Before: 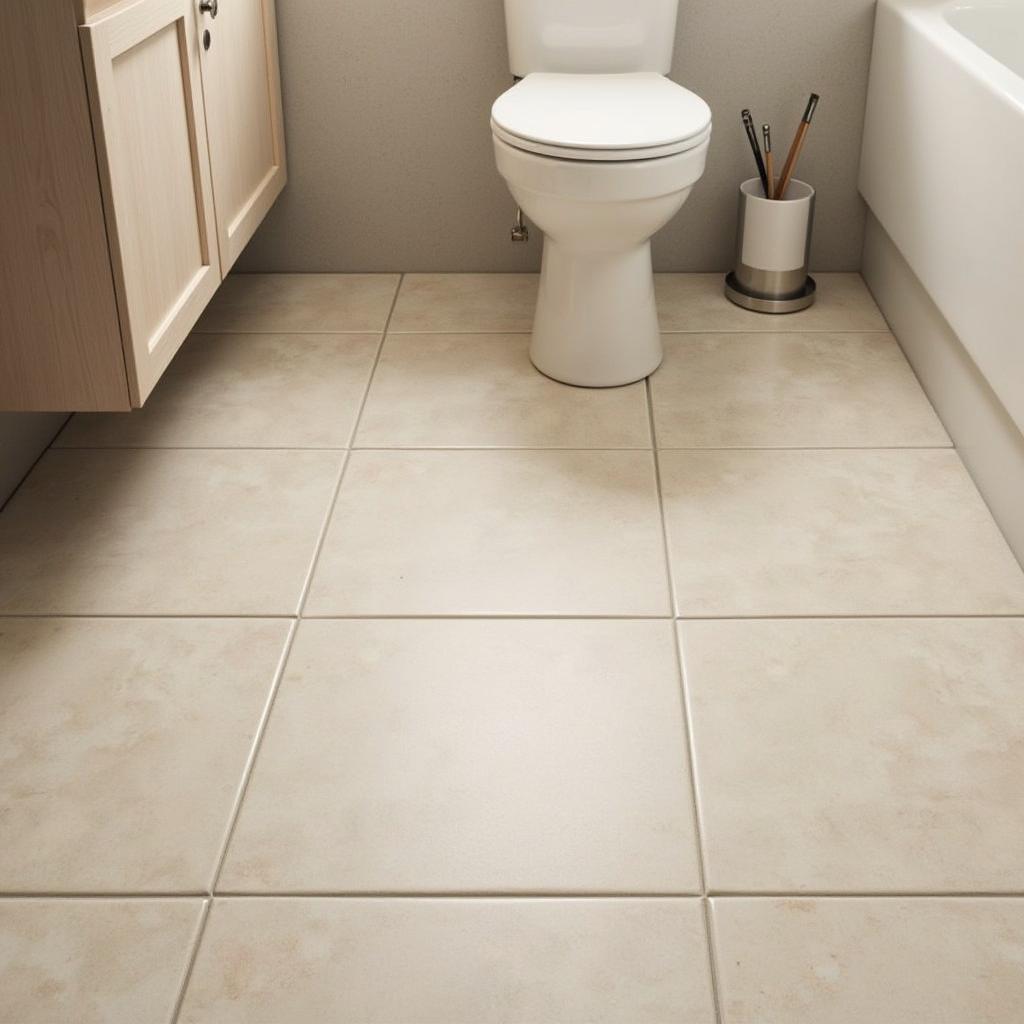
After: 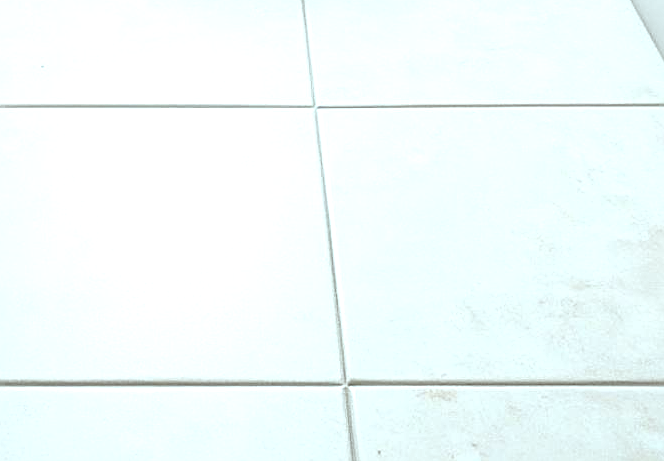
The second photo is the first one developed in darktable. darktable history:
sharpen: on, module defaults
crop and rotate: left 35.127%, top 49.967%, bottom 4.975%
local contrast: mode bilateral grid, contrast 99, coarseness 99, detail 94%, midtone range 0.2
color correction: highlights a* -13.25, highlights b* -17.52, saturation 0.7
shadows and highlights: shadows 25.91, highlights -23.35
exposure: black level correction 0, exposure 0.889 EV, compensate highlight preservation false
